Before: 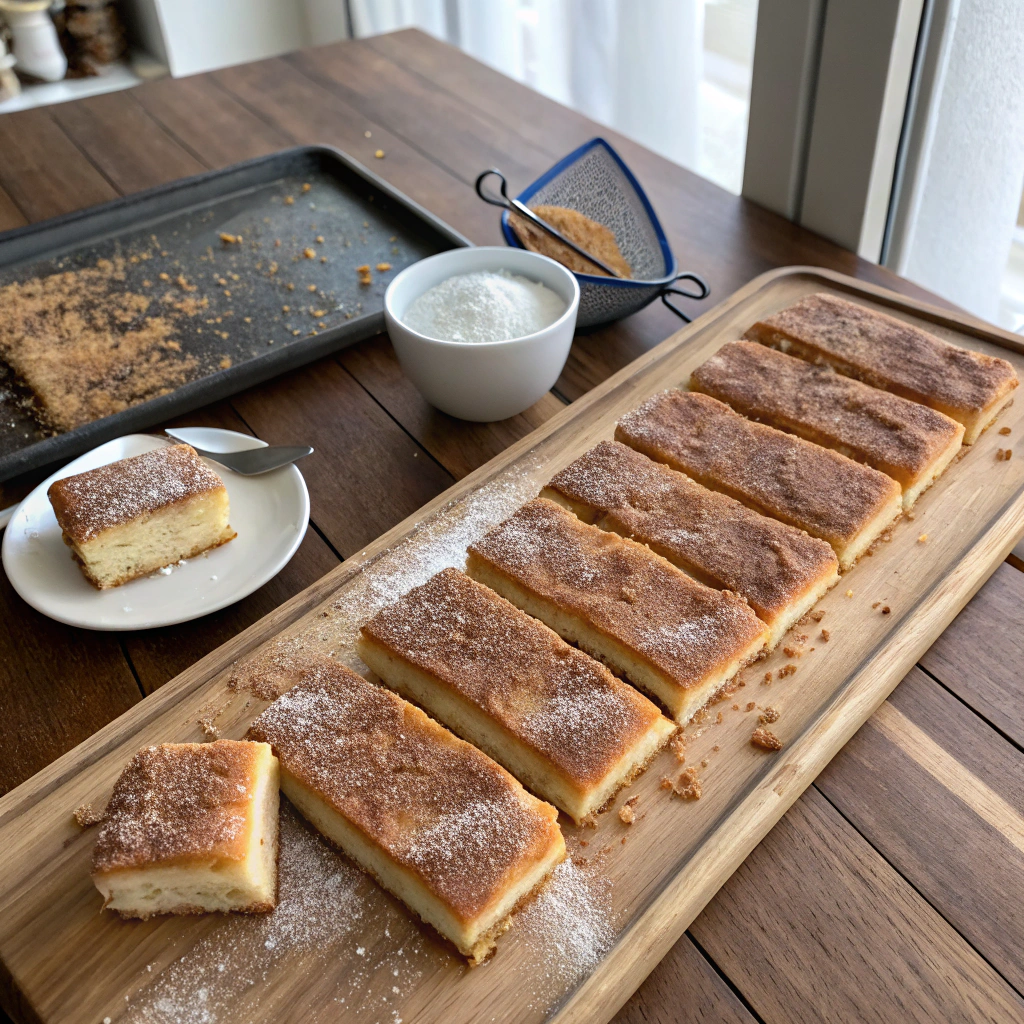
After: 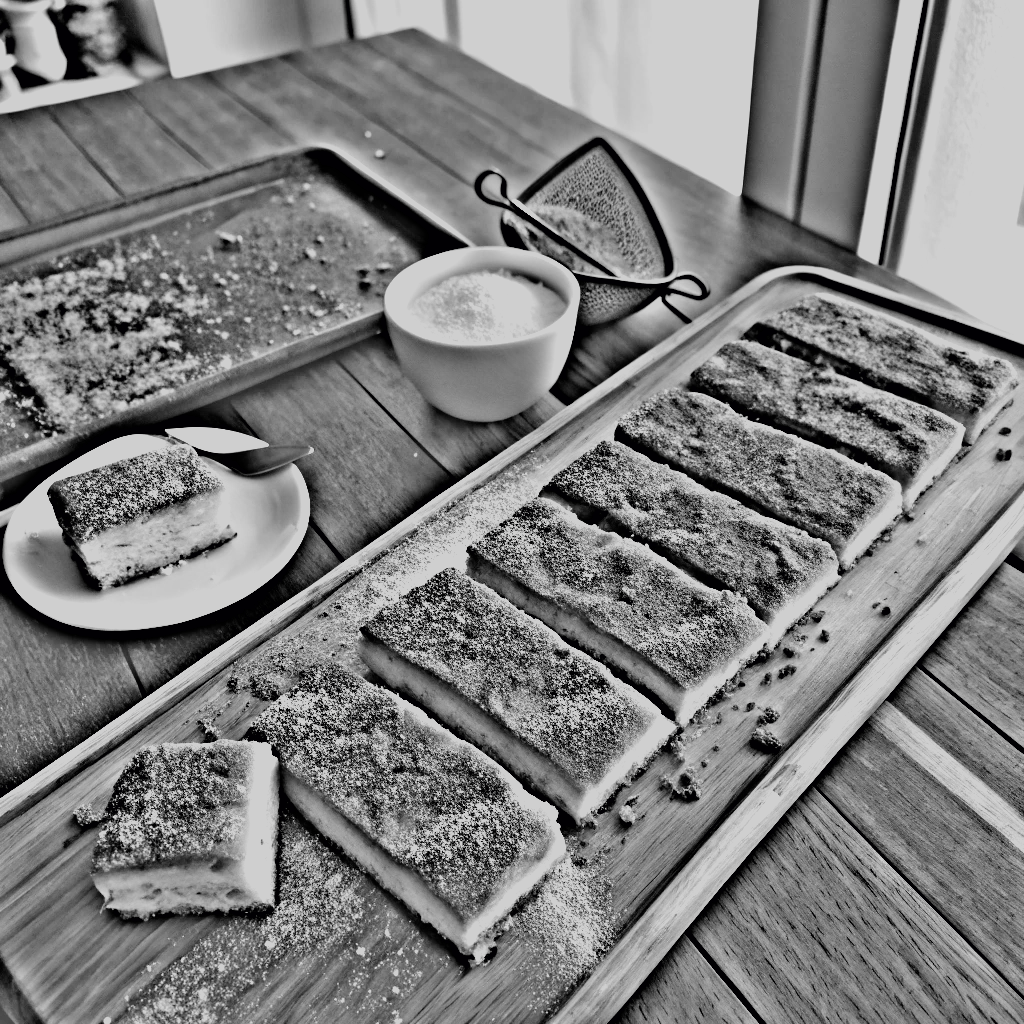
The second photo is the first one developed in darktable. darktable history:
filmic rgb: black relative exposure -7.15 EV, white relative exposure 5.36 EV, hardness 3.02, color science v6 (2022)
highpass: on, module defaults
exposure: black level correction 0, exposure 1.45 EV, compensate exposure bias true, compensate highlight preservation false
velvia: on, module defaults
contrast equalizer: octaves 7, y [[0.502, 0.505, 0.512, 0.529, 0.564, 0.588], [0.5 ×6], [0.502, 0.505, 0.512, 0.529, 0.564, 0.588], [0, 0.001, 0.001, 0.004, 0.008, 0.011], [0, 0.001, 0.001, 0.004, 0.008, 0.011]], mix -1
